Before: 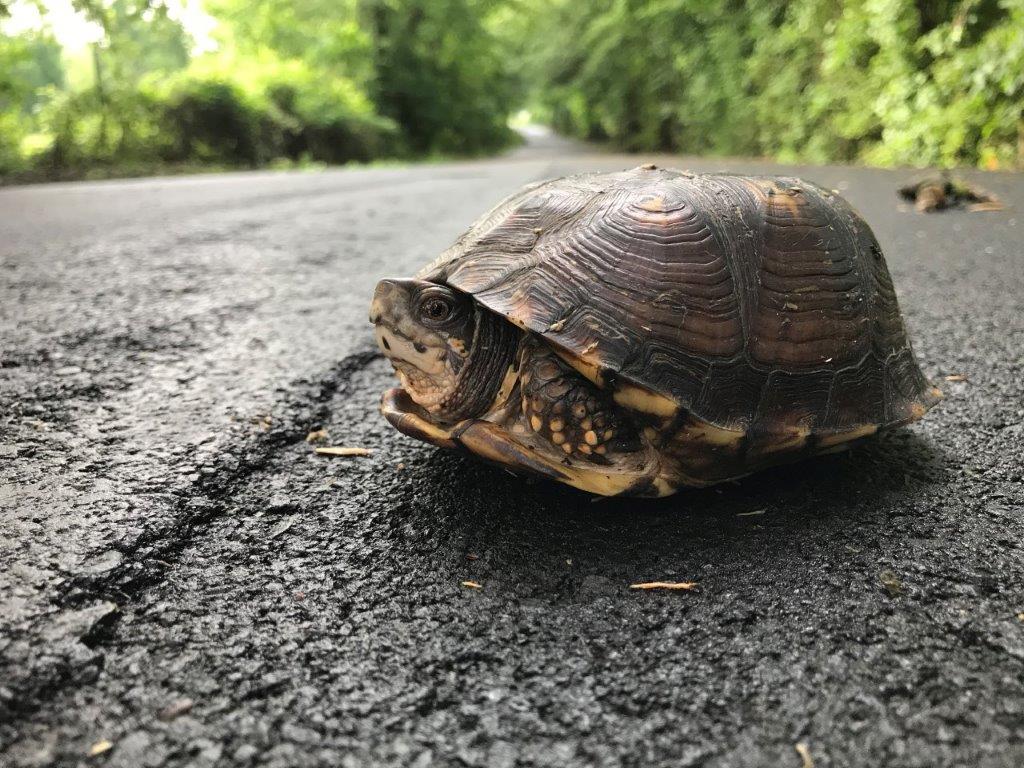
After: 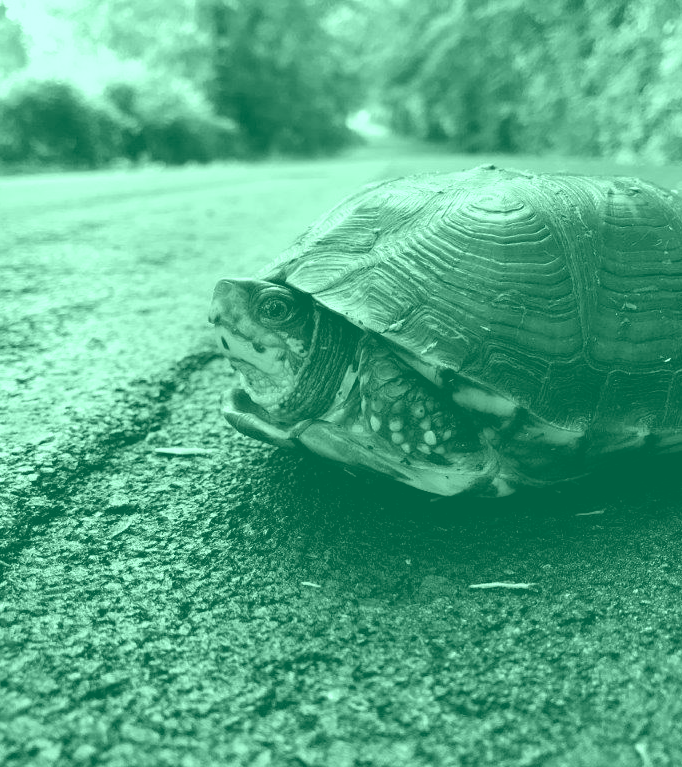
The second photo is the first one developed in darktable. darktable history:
crop and rotate: left 15.754%, right 17.579%
exposure: black level correction 0, exposure 1.1 EV, compensate highlight preservation false
colorize: hue 147.6°, saturation 65%, lightness 21.64%
levels: levels [0.116, 0.574, 1]
